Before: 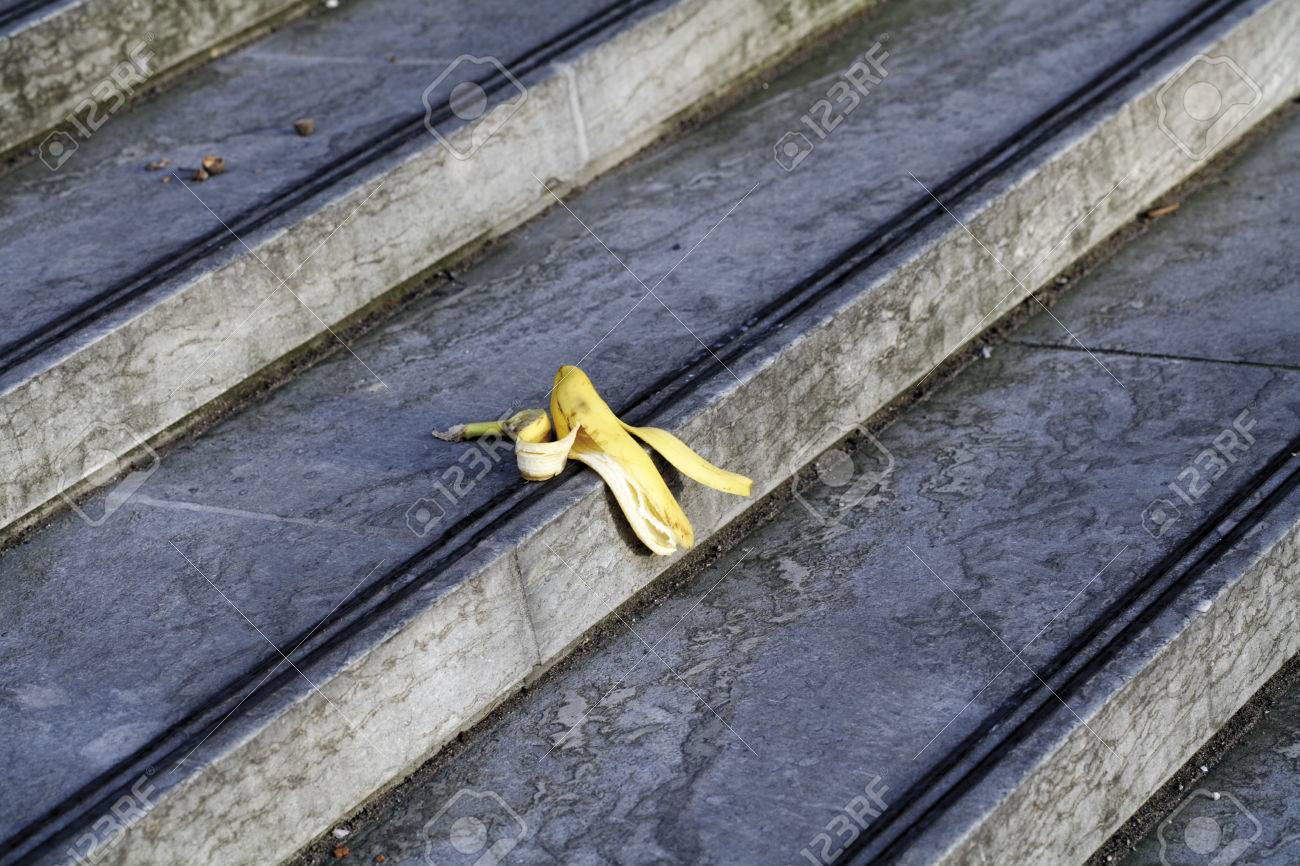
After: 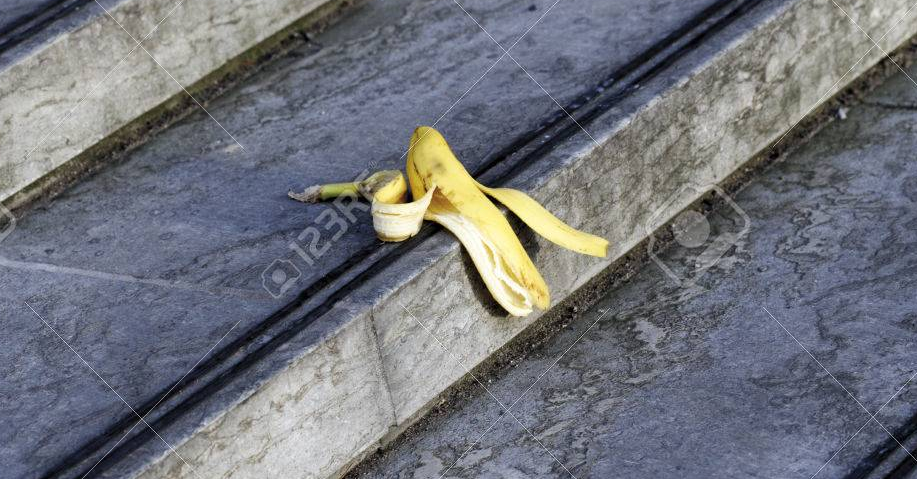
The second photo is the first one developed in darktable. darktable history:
crop: left 11.123%, top 27.61%, right 18.3%, bottom 17.034%
shadows and highlights: radius 108.52, shadows 44.07, highlights -67.8, low approximation 0.01, soften with gaussian
white balance: emerald 1
